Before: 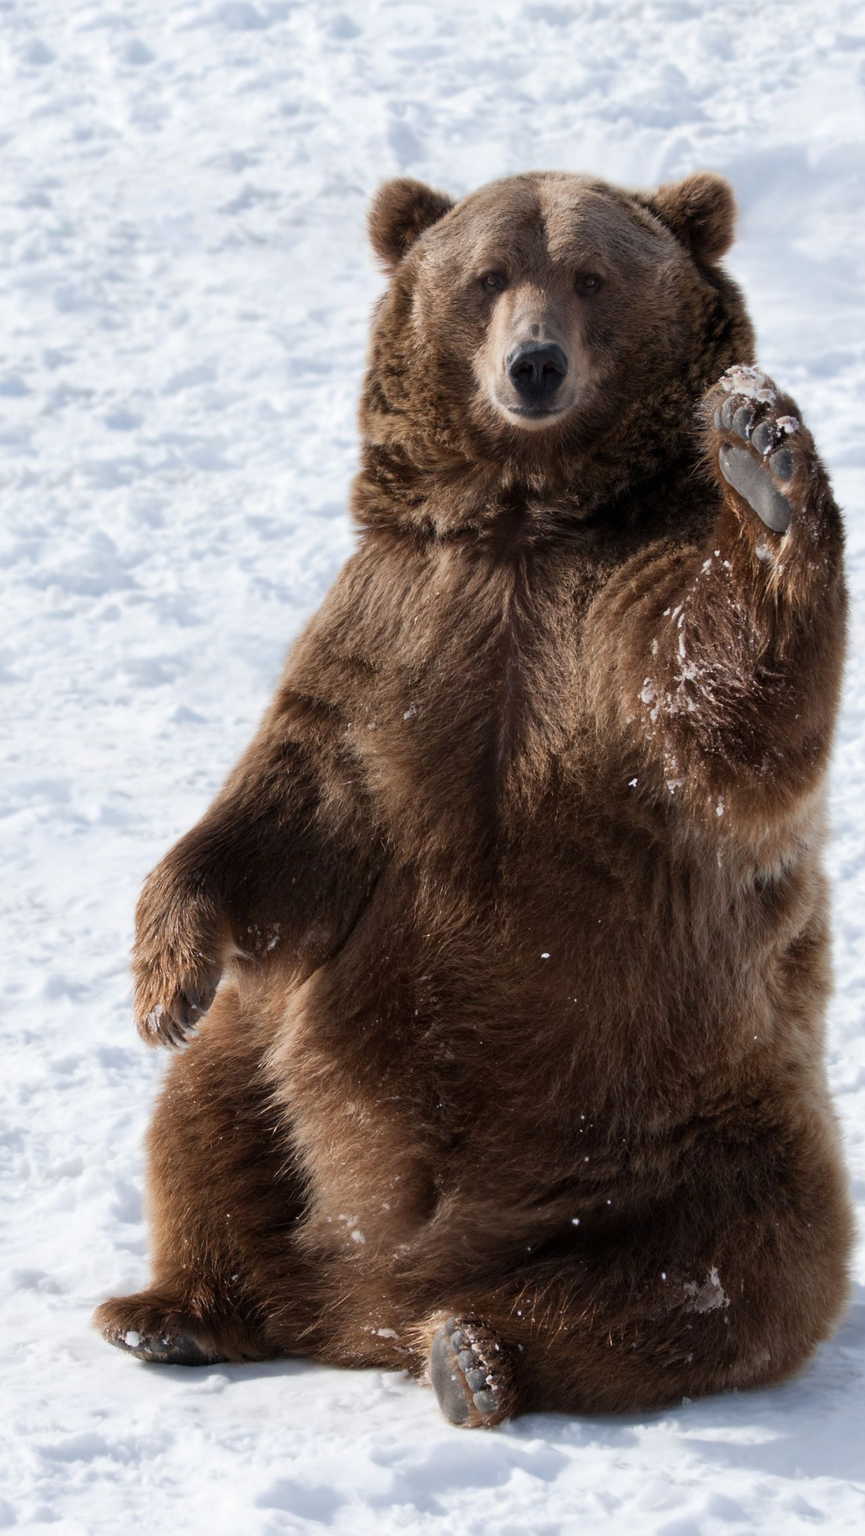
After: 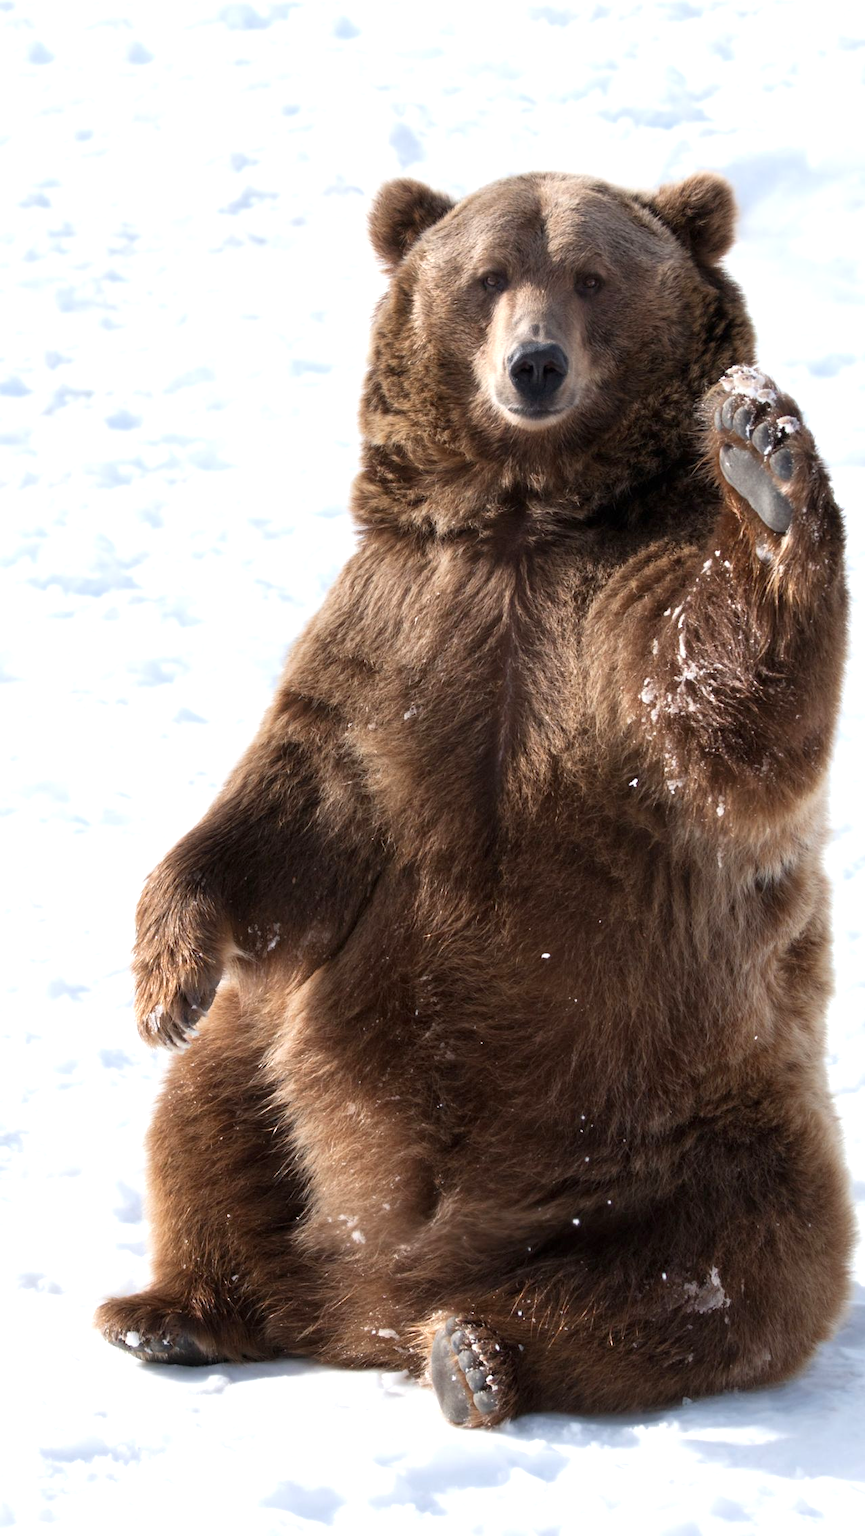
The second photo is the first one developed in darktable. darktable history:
tone equalizer: on, module defaults
exposure: exposure 0.6 EV, compensate highlight preservation false
